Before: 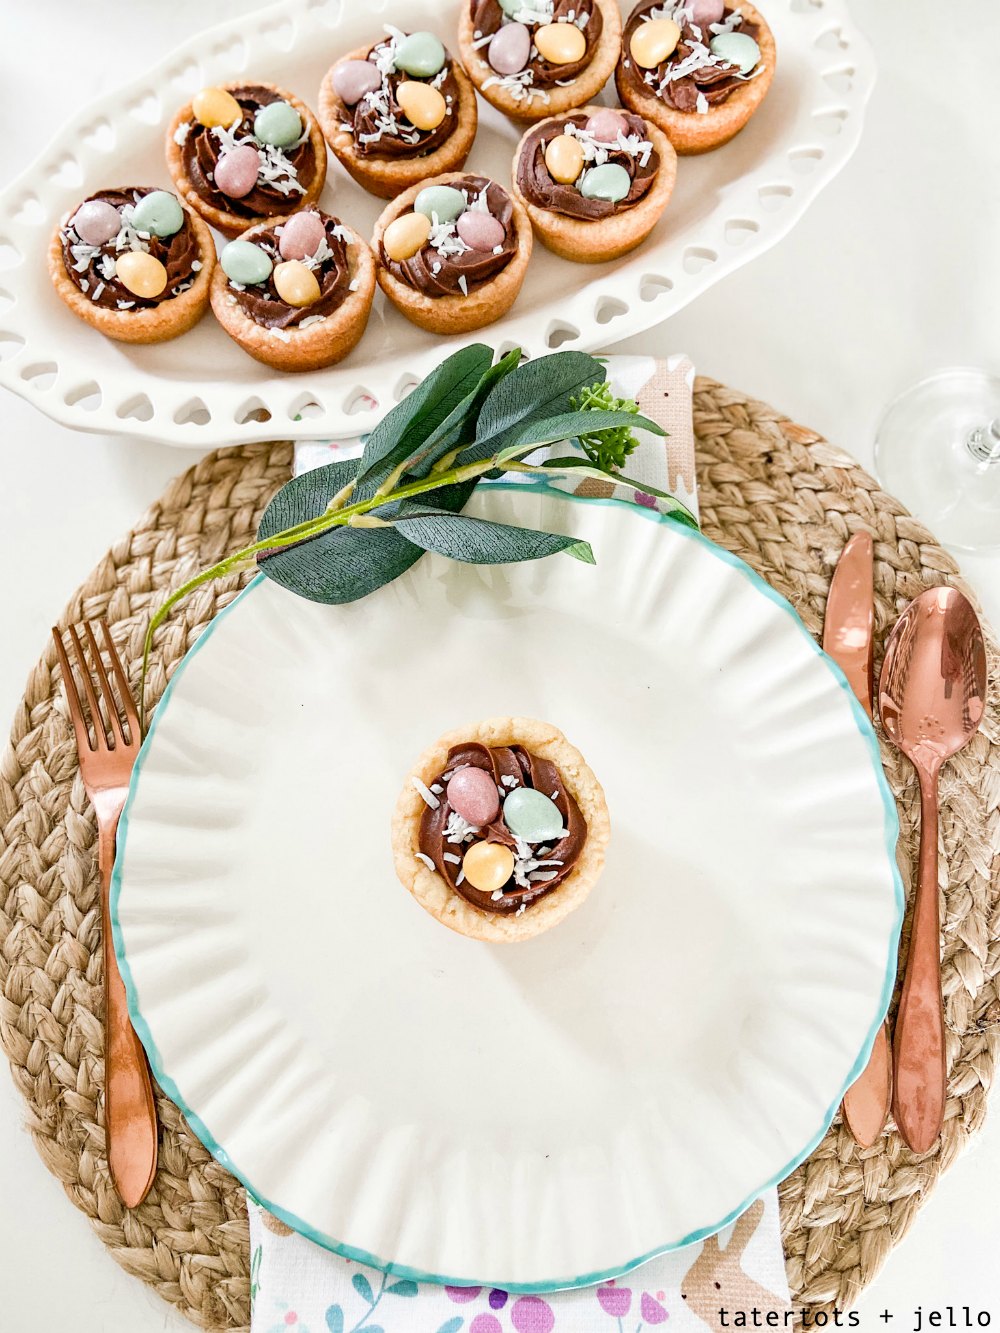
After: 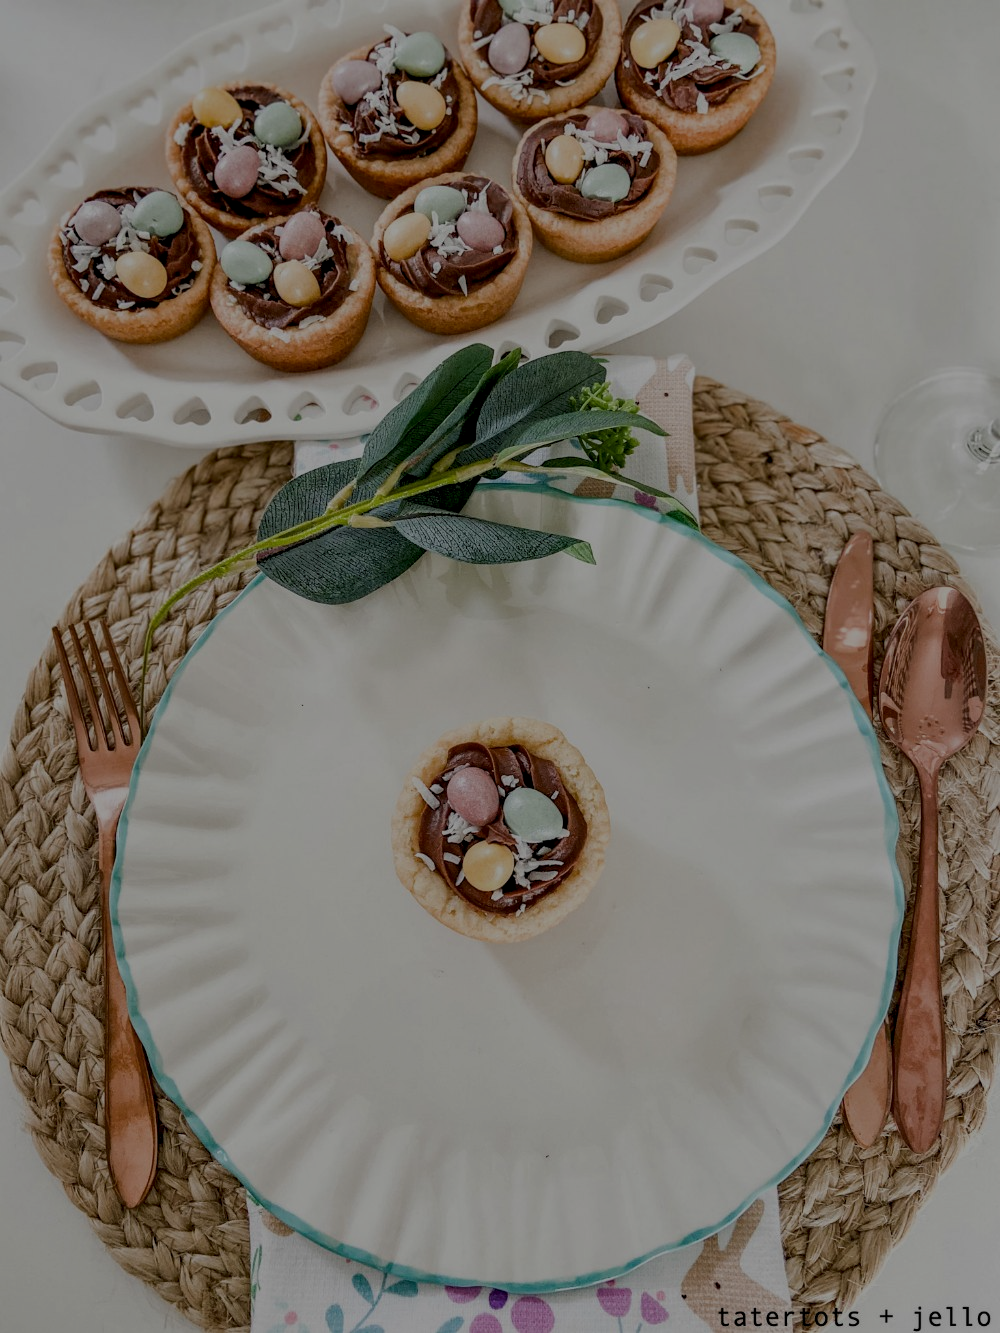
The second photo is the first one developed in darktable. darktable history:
local contrast: on, module defaults
exposure: black level correction 0, exposure -0.766 EV
